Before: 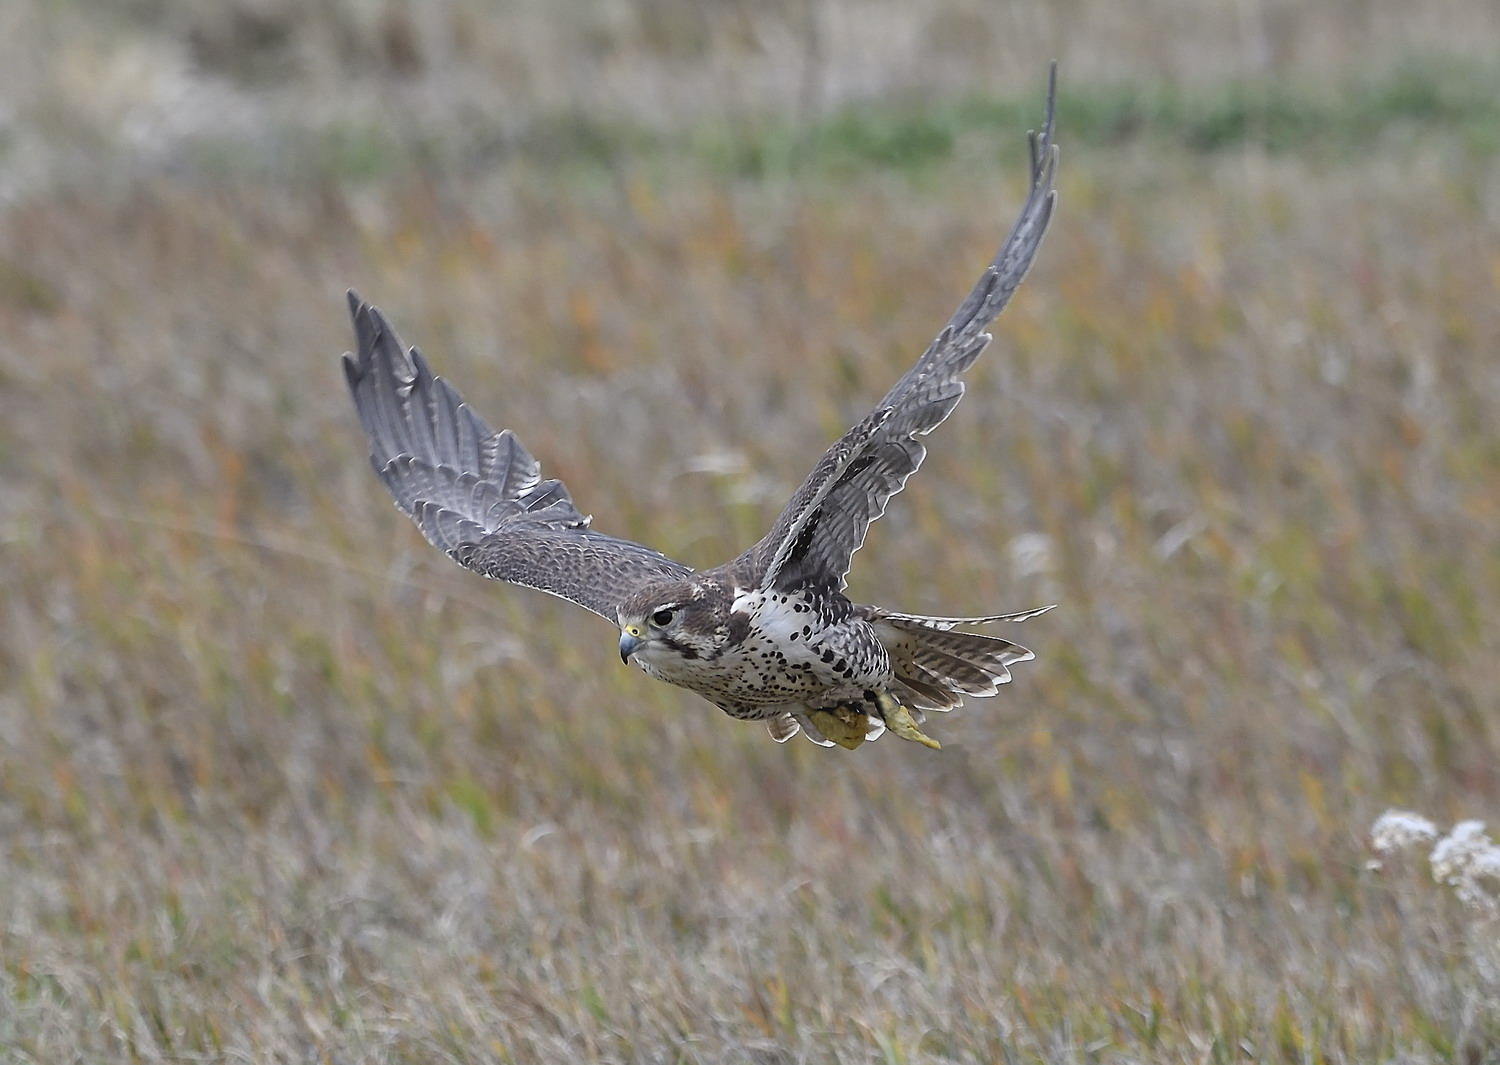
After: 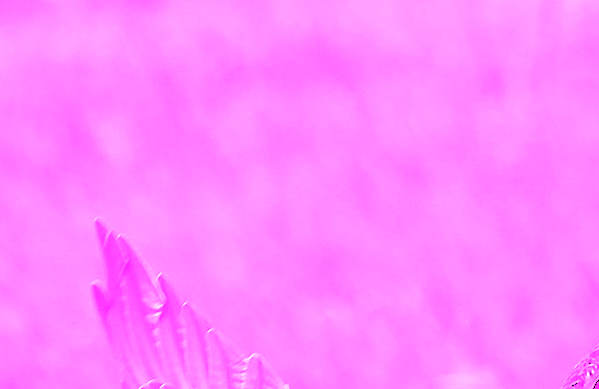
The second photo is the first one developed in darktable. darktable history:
white balance: red 8, blue 8
exposure: black level correction 0, compensate exposure bias true, compensate highlight preservation false
crop: left 15.452%, top 5.459%, right 43.956%, bottom 56.62%
rotate and perspective: rotation -1.32°, lens shift (horizontal) -0.031, crop left 0.015, crop right 0.985, crop top 0.047, crop bottom 0.982
